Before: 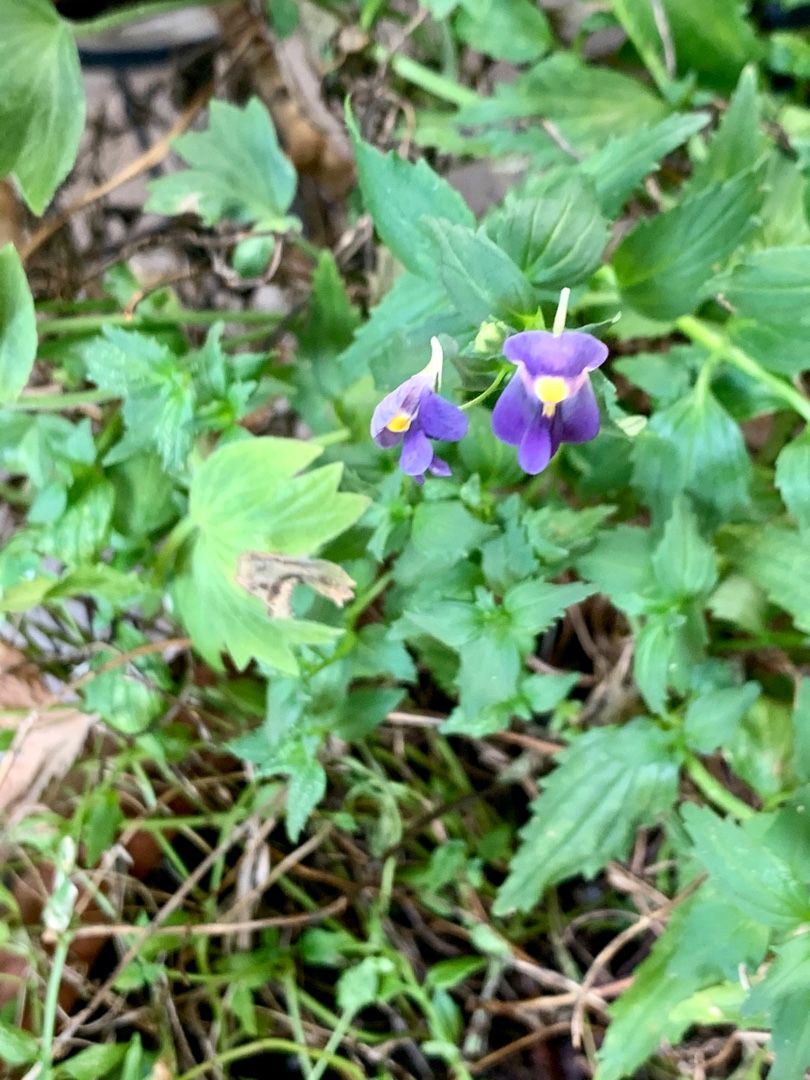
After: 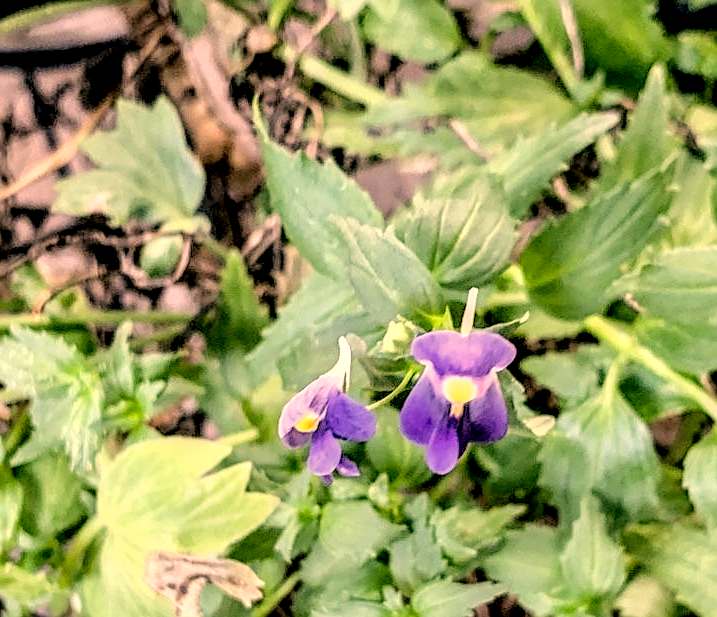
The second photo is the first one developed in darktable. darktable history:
local contrast: highlights 20%, detail 197%
crop and rotate: left 11.397%, bottom 42.862%
color correction: highlights a* 21.11, highlights b* 19.49
sharpen: on, module defaults
tone curve: curves: ch0 [(0, 0) (0.003, 0.003) (0.011, 0.014) (0.025, 0.027) (0.044, 0.044) (0.069, 0.064) (0.1, 0.108) (0.136, 0.153) (0.177, 0.208) (0.224, 0.275) (0.277, 0.349) (0.335, 0.422) (0.399, 0.492) (0.468, 0.557) (0.543, 0.617) (0.623, 0.682) (0.709, 0.745) (0.801, 0.826) (0.898, 0.916) (1, 1)], color space Lab, independent channels, preserve colors none
exposure: compensate highlight preservation false
filmic rgb: black relative exposure -7.77 EV, white relative exposure 4.38 EV, target black luminance 0%, hardness 3.76, latitude 50.67%, contrast 1.064, highlights saturation mix 8.62%, shadows ↔ highlights balance -0.232%, contrast in shadows safe
